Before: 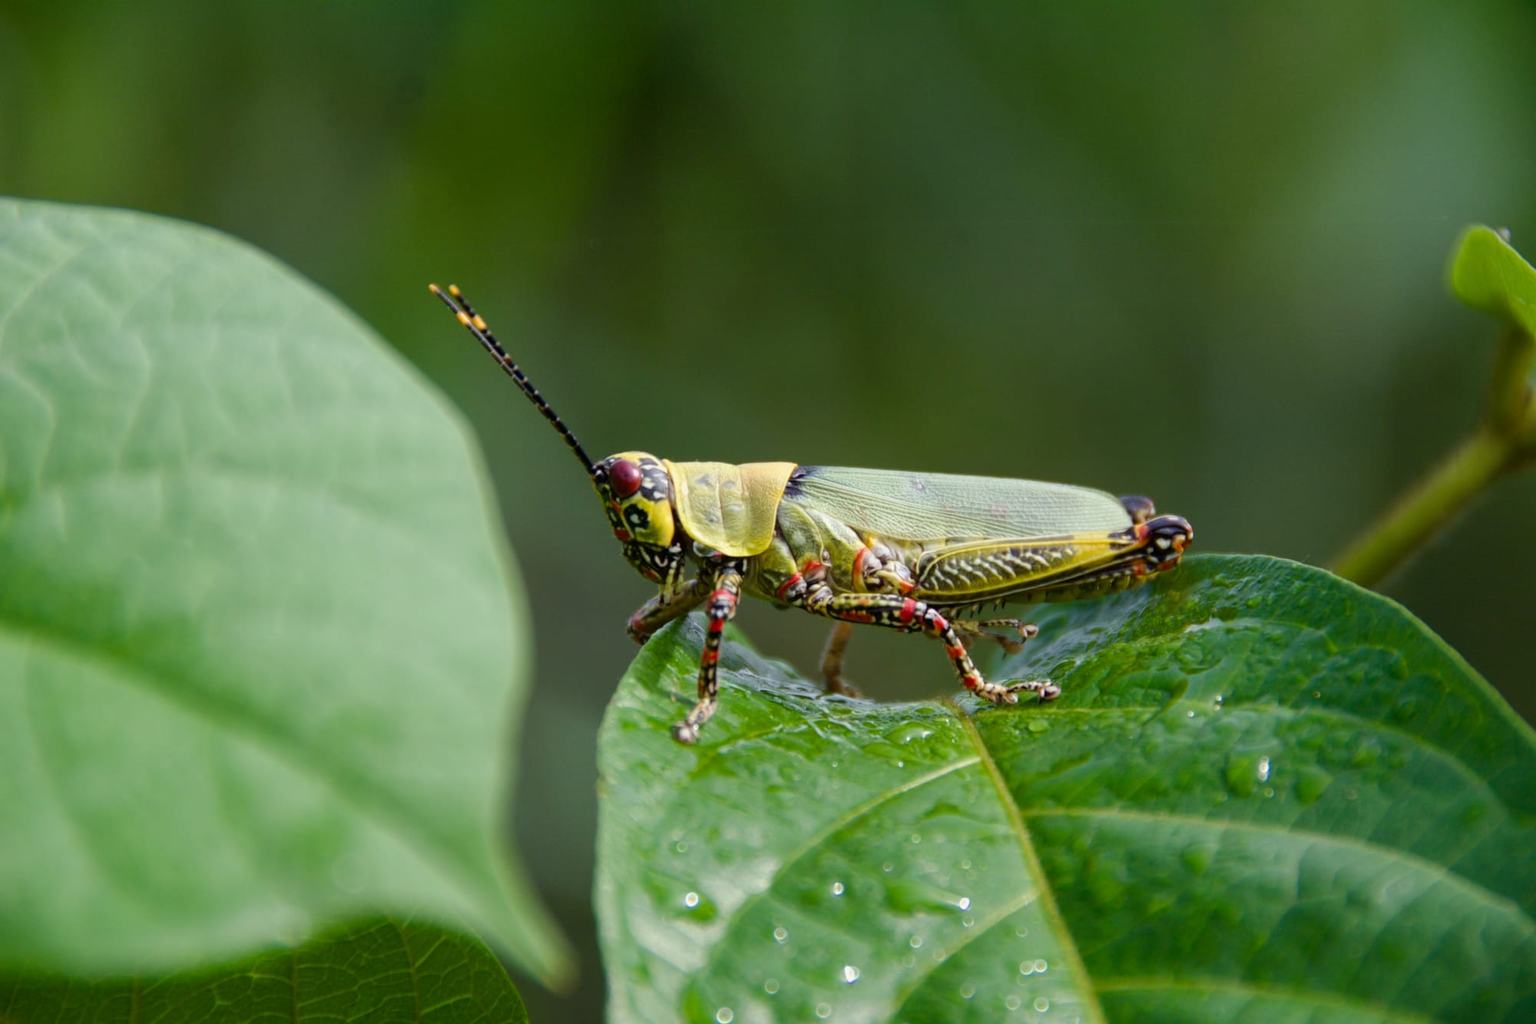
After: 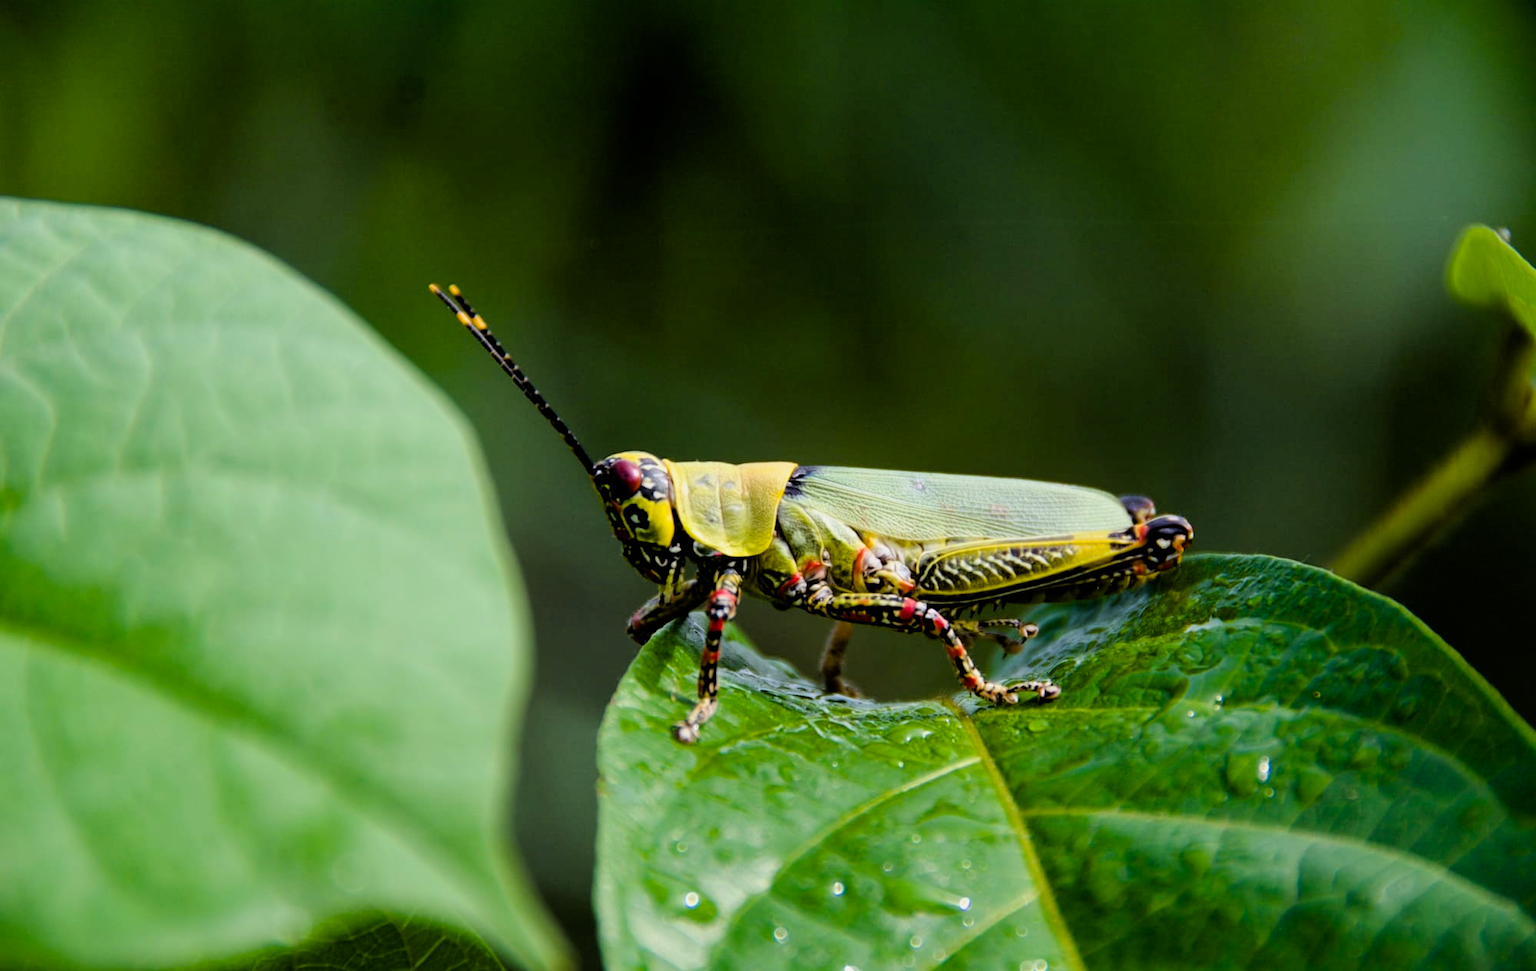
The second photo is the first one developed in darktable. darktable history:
filmic rgb: black relative exposure -4 EV, white relative exposure 3 EV, hardness 3.02, contrast 1.4
color balance rgb: perceptual saturation grading › global saturation 25%, global vibrance 20%
crop and rotate: top 0%, bottom 5.097%
